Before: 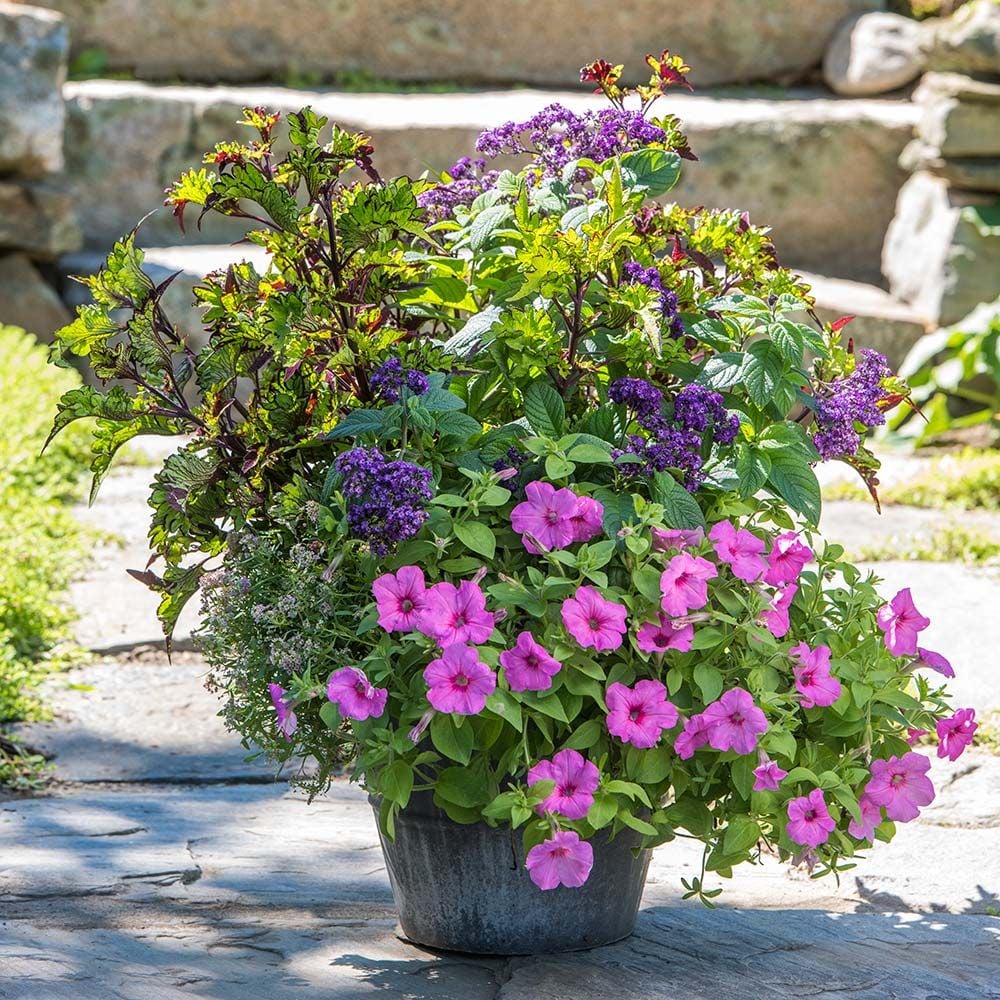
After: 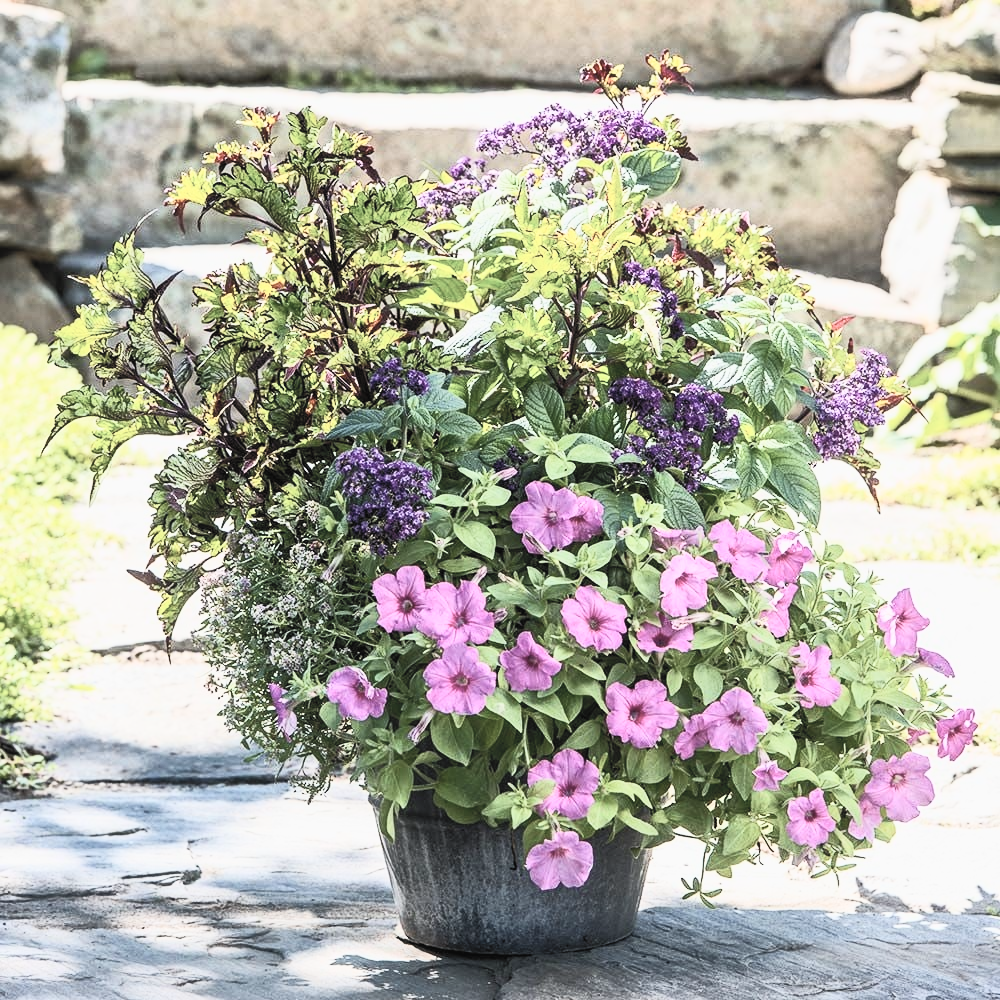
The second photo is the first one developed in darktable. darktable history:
filmic rgb: black relative exposure -7.65 EV, white relative exposure 4.56 EV, hardness 3.61, contrast 0.986
contrast brightness saturation: contrast 0.551, brightness 0.569, saturation -0.341
shadows and highlights: shadows 42.68, highlights 6.65
